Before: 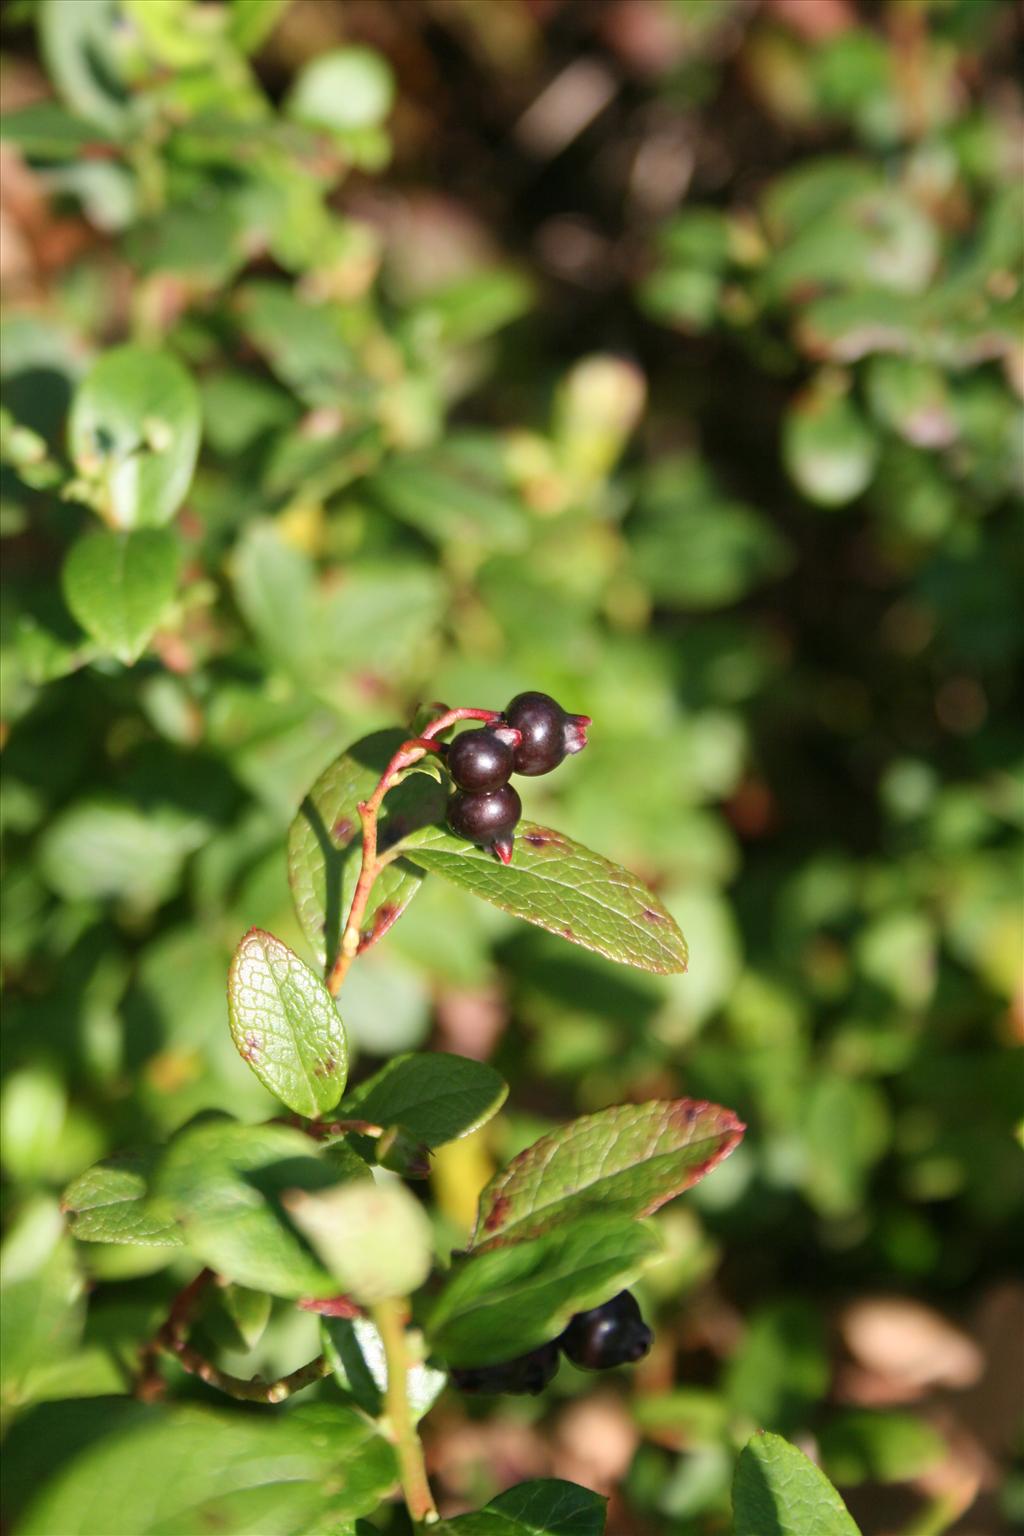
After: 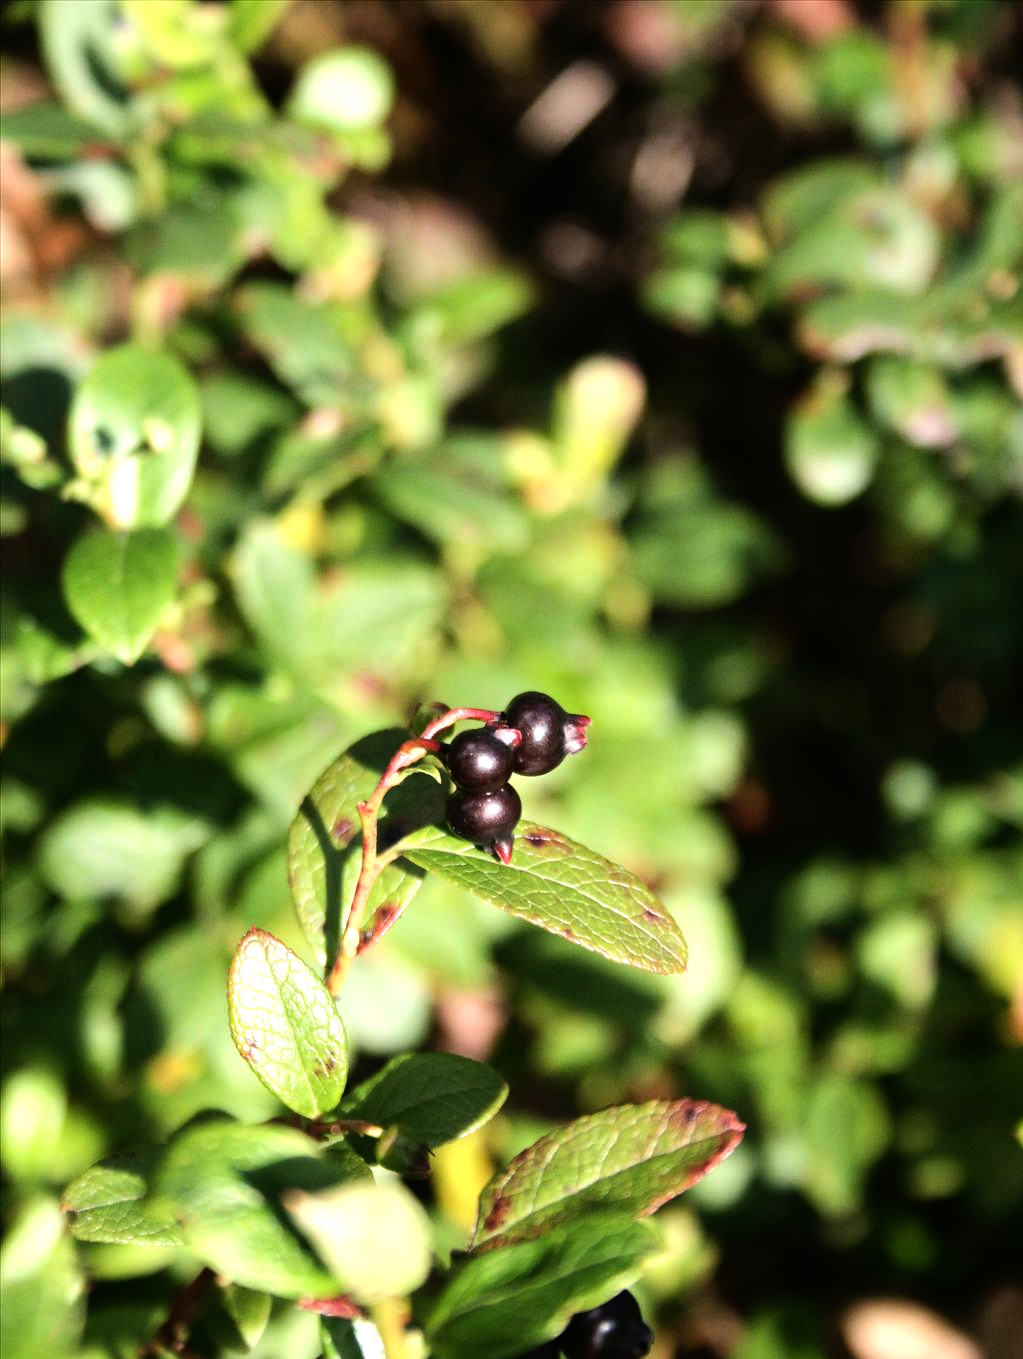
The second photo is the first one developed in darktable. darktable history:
rgb curve: curves: ch0 [(0, 0) (0.136, 0.078) (0.262, 0.245) (0.414, 0.42) (1, 1)], compensate middle gray true, preserve colors basic power
crop and rotate: top 0%, bottom 11.49%
tone equalizer: -8 EV -0.75 EV, -7 EV -0.7 EV, -6 EV -0.6 EV, -5 EV -0.4 EV, -3 EV 0.4 EV, -2 EV 0.6 EV, -1 EV 0.7 EV, +0 EV 0.75 EV, edges refinement/feathering 500, mask exposure compensation -1.57 EV, preserve details no
